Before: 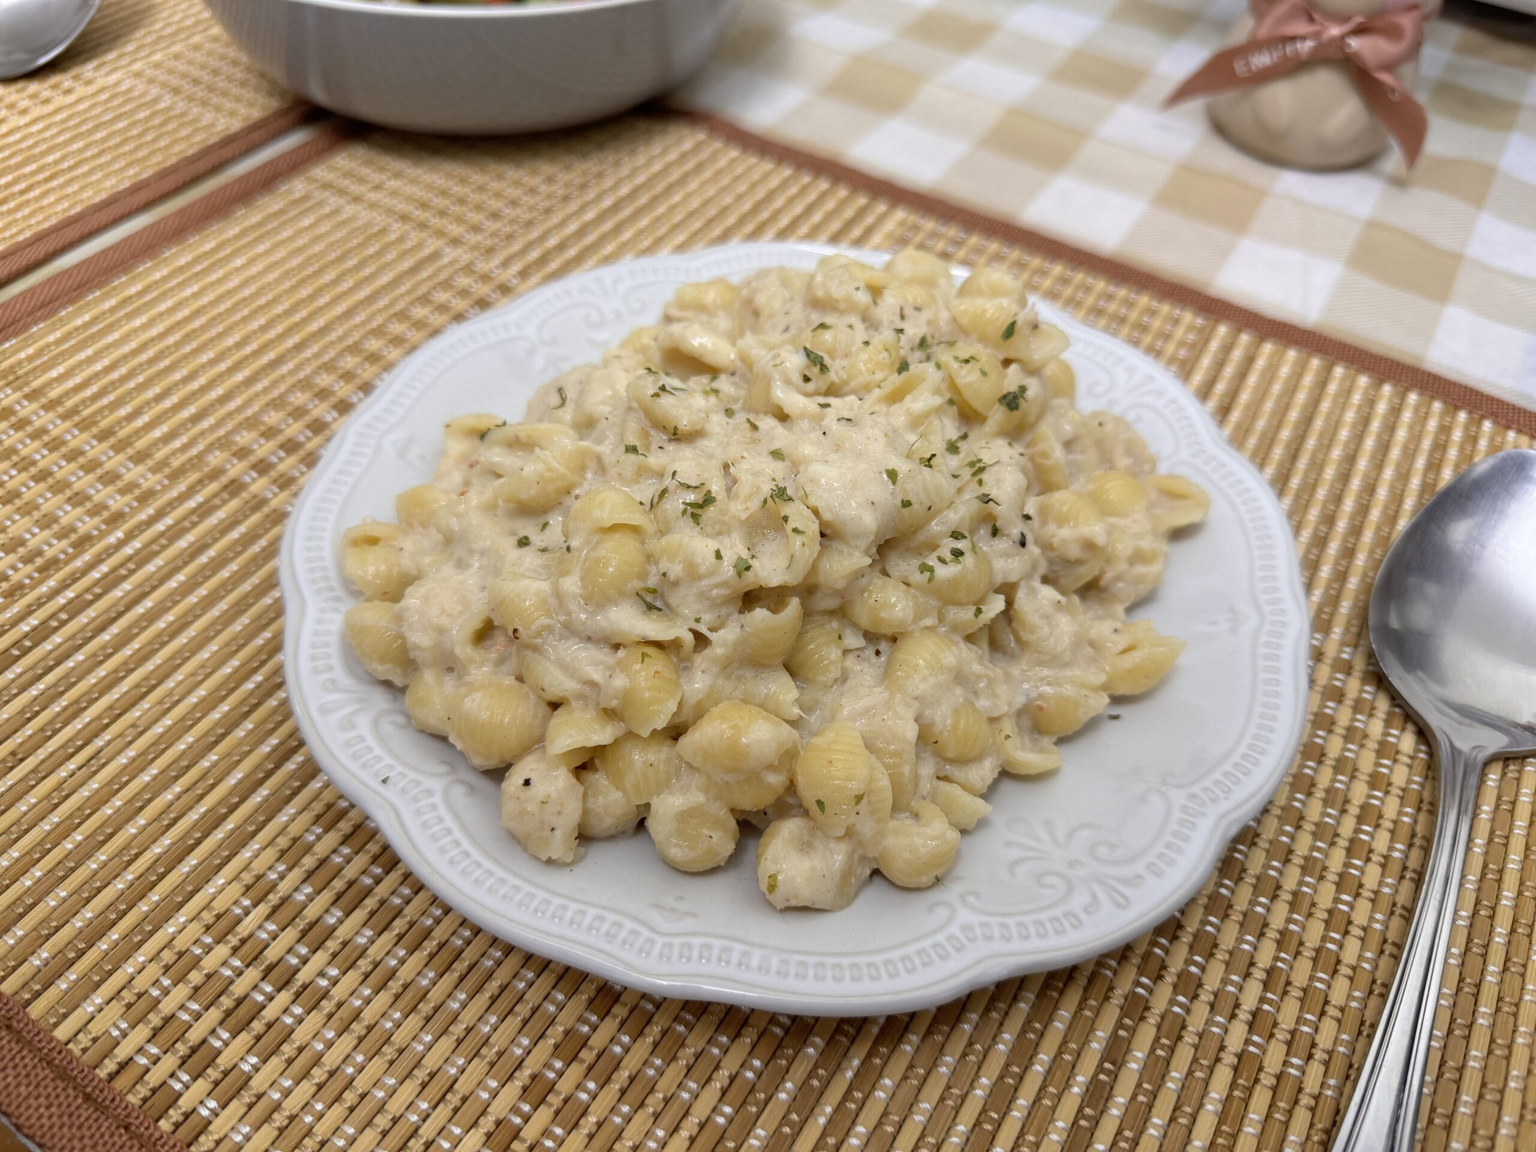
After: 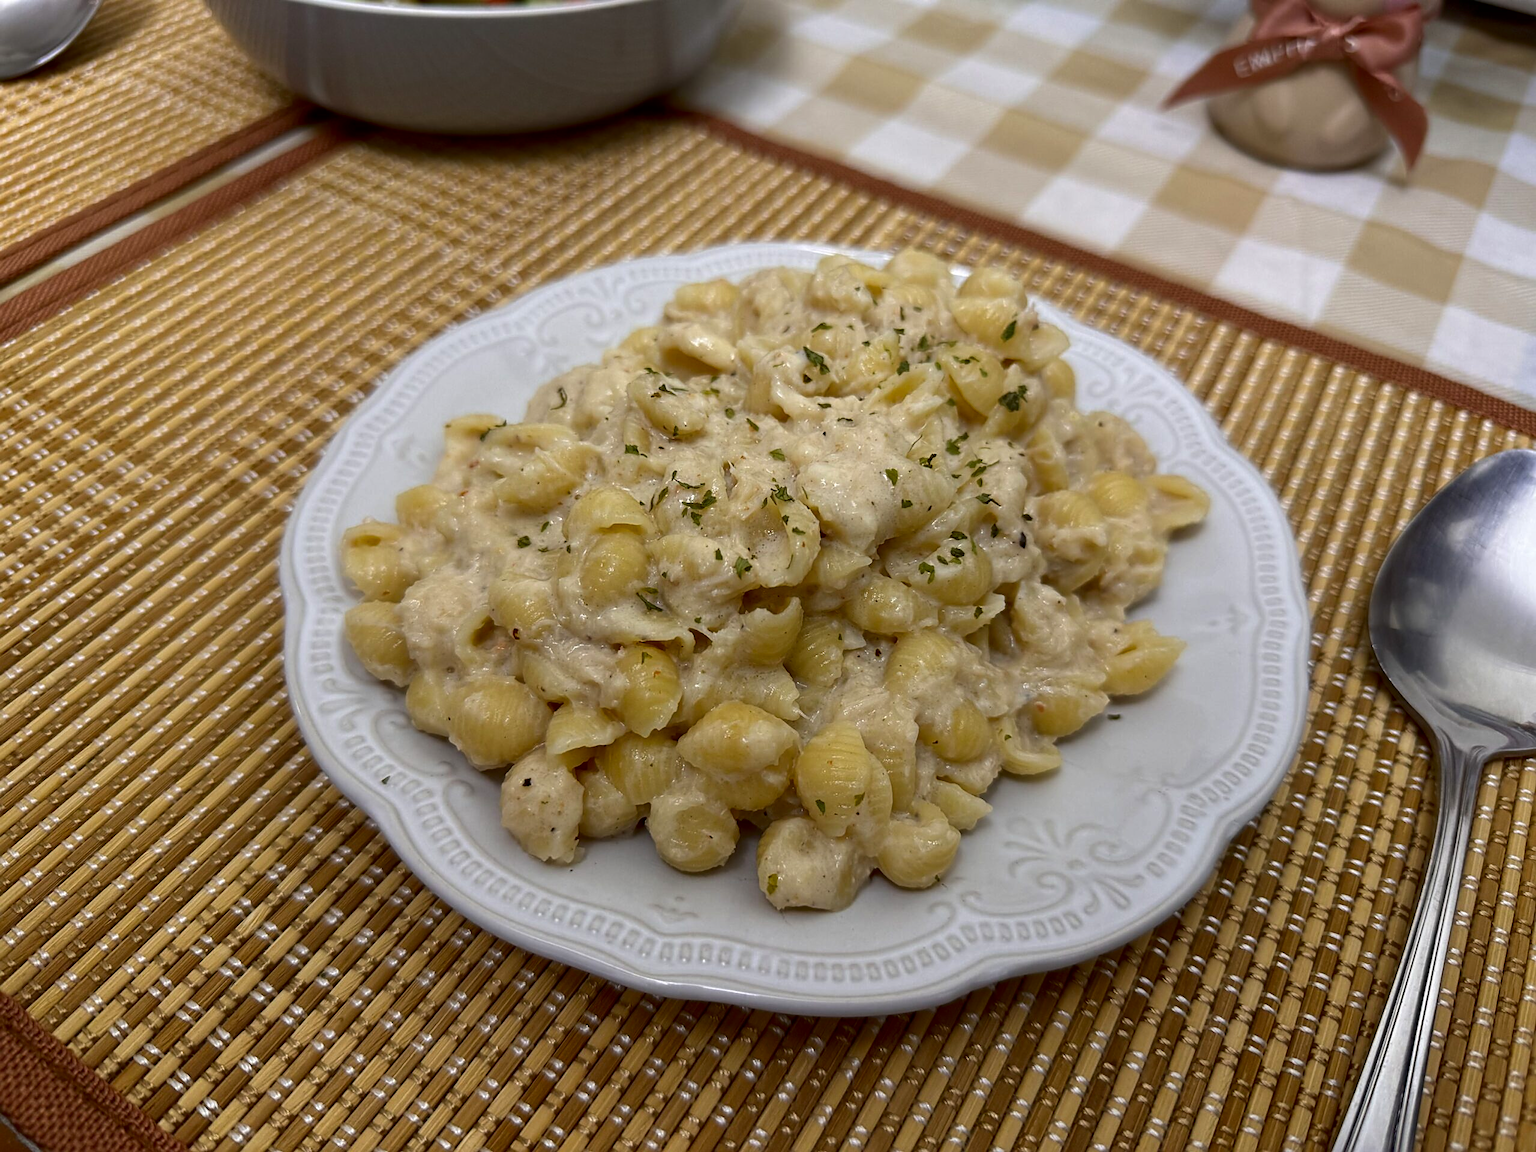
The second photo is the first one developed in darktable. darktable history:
tone equalizer: on, module defaults
contrast brightness saturation: brightness -0.251, saturation 0.204
sharpen: on, module defaults
